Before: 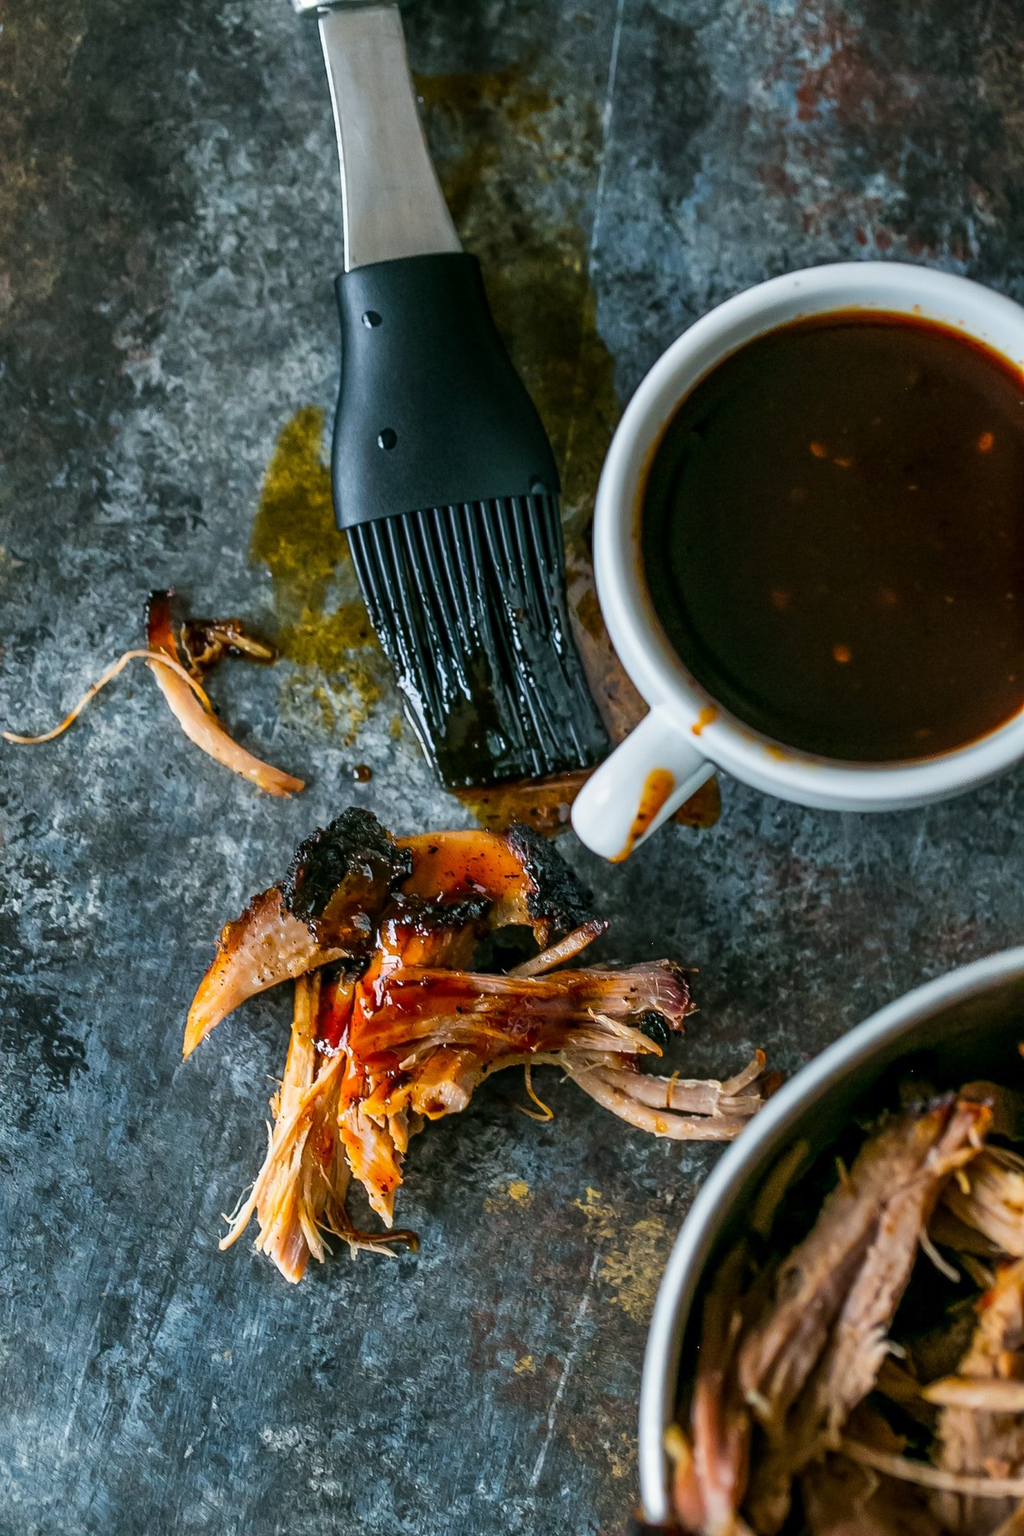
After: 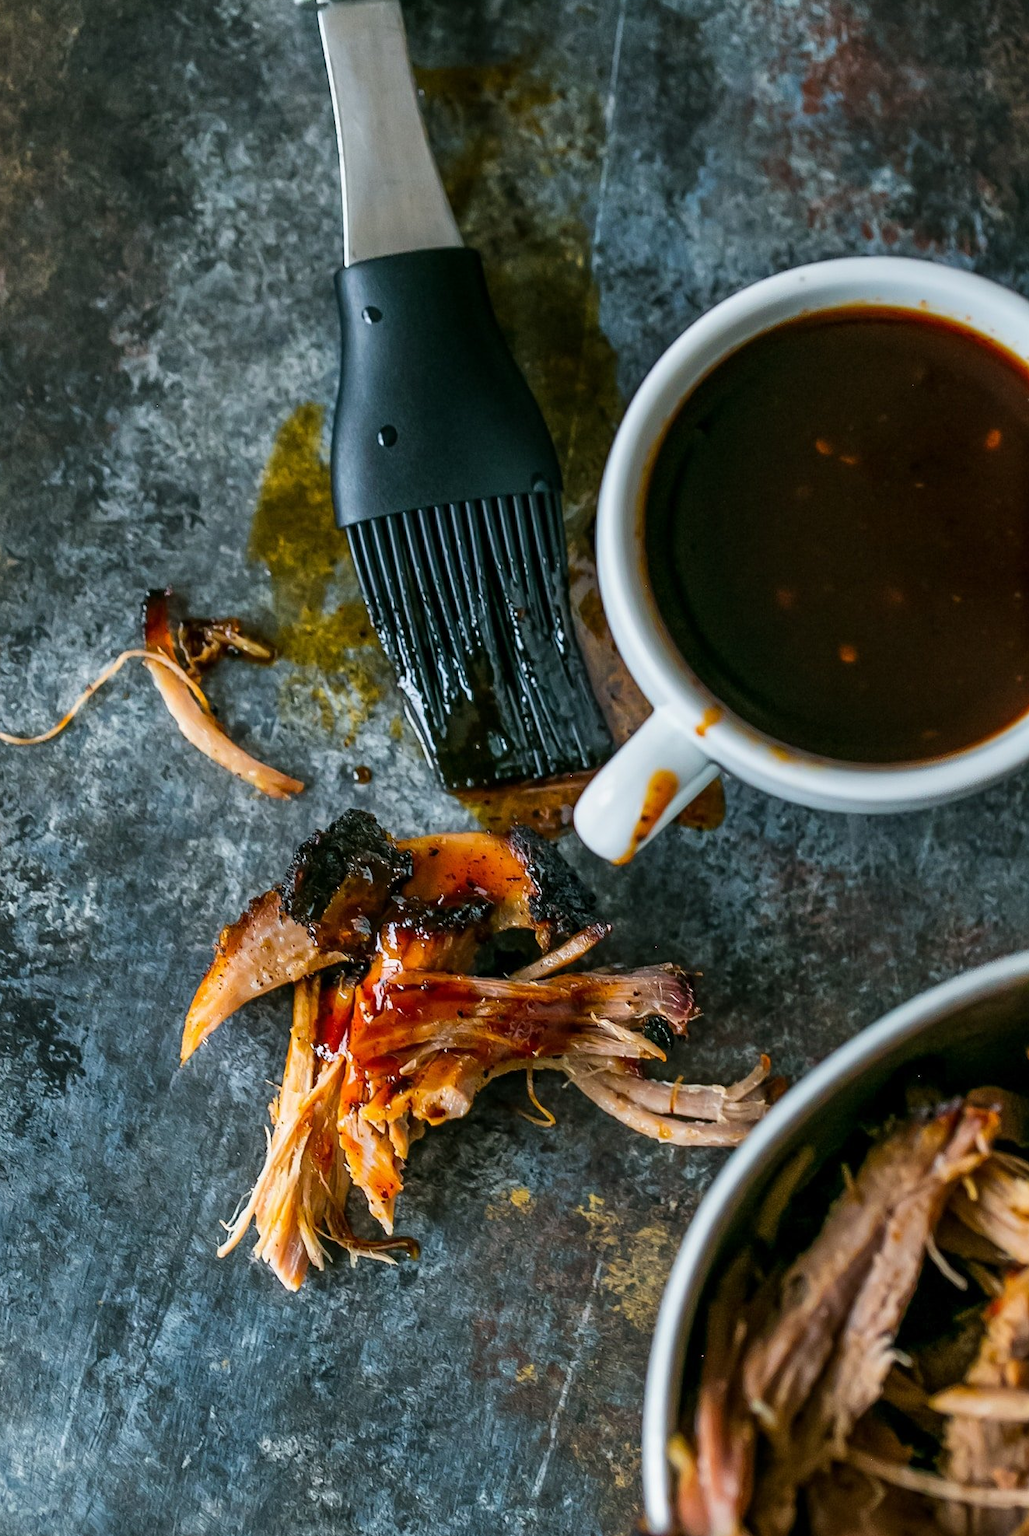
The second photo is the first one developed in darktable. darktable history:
crop: left 0.478%, top 0.572%, right 0.188%, bottom 0.673%
